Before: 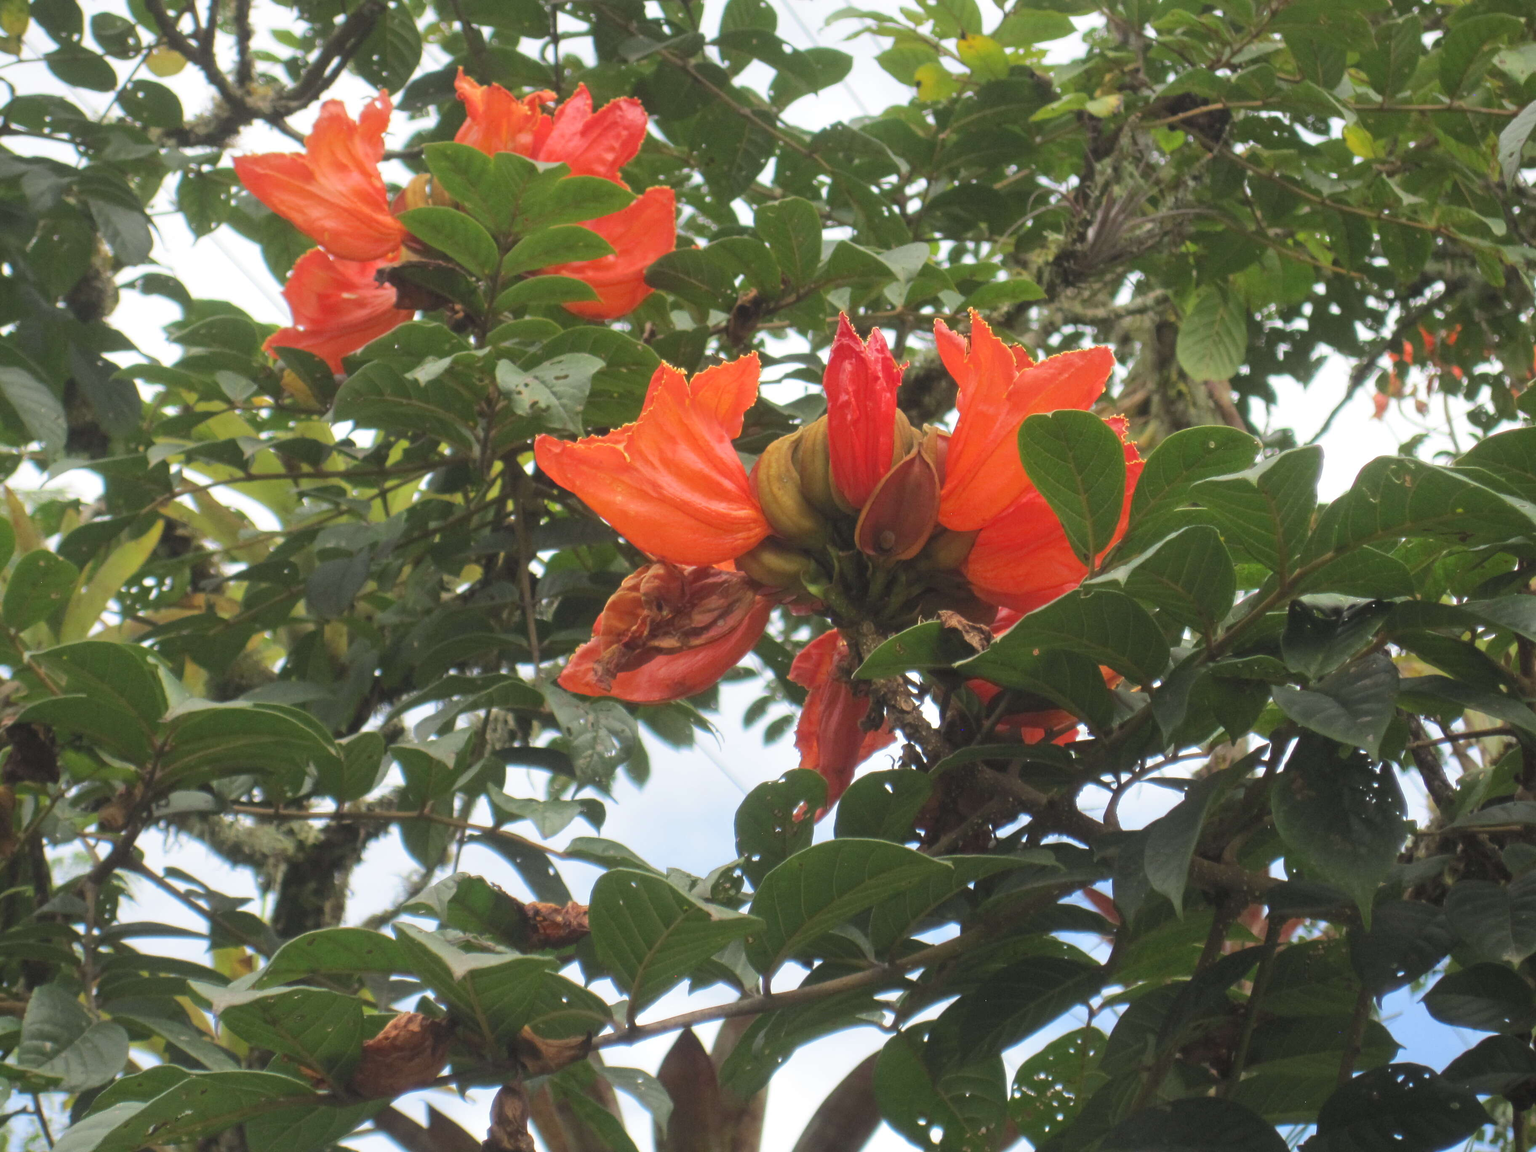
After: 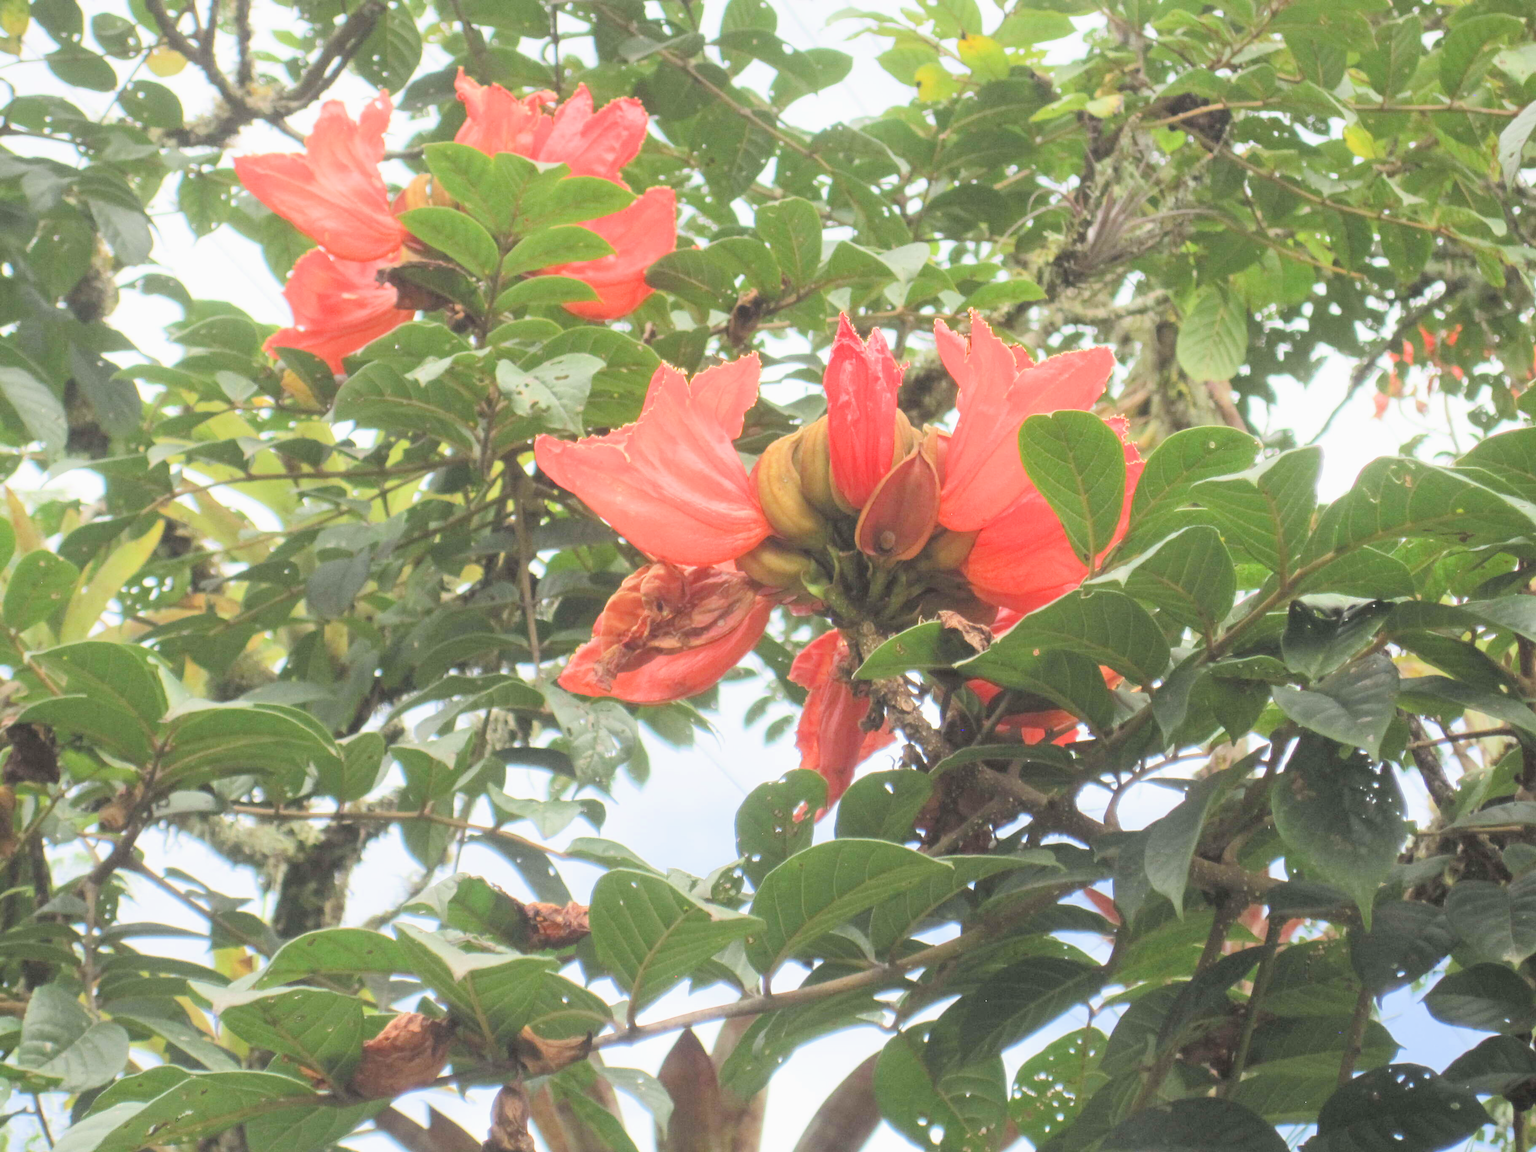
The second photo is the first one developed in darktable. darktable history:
filmic rgb: black relative exposure -7.65 EV, white relative exposure 4.56 EV, hardness 3.61
exposure: black level correction 0, exposure 1.556 EV, compensate highlight preservation false
